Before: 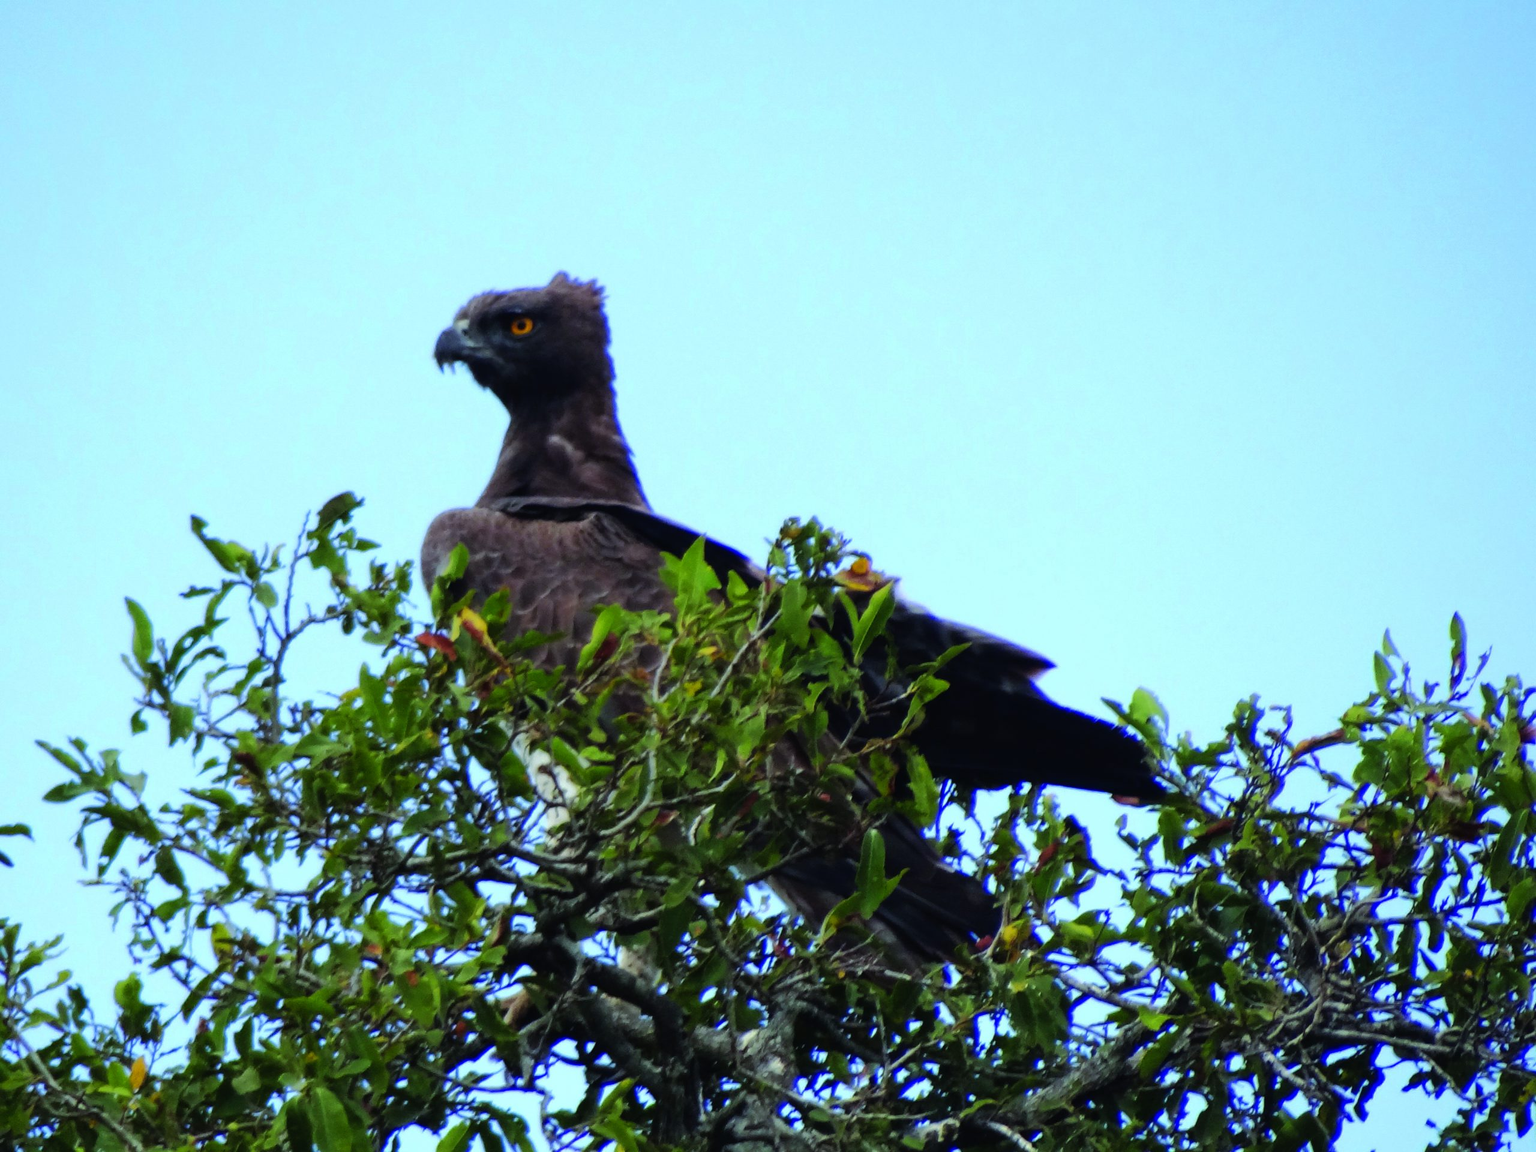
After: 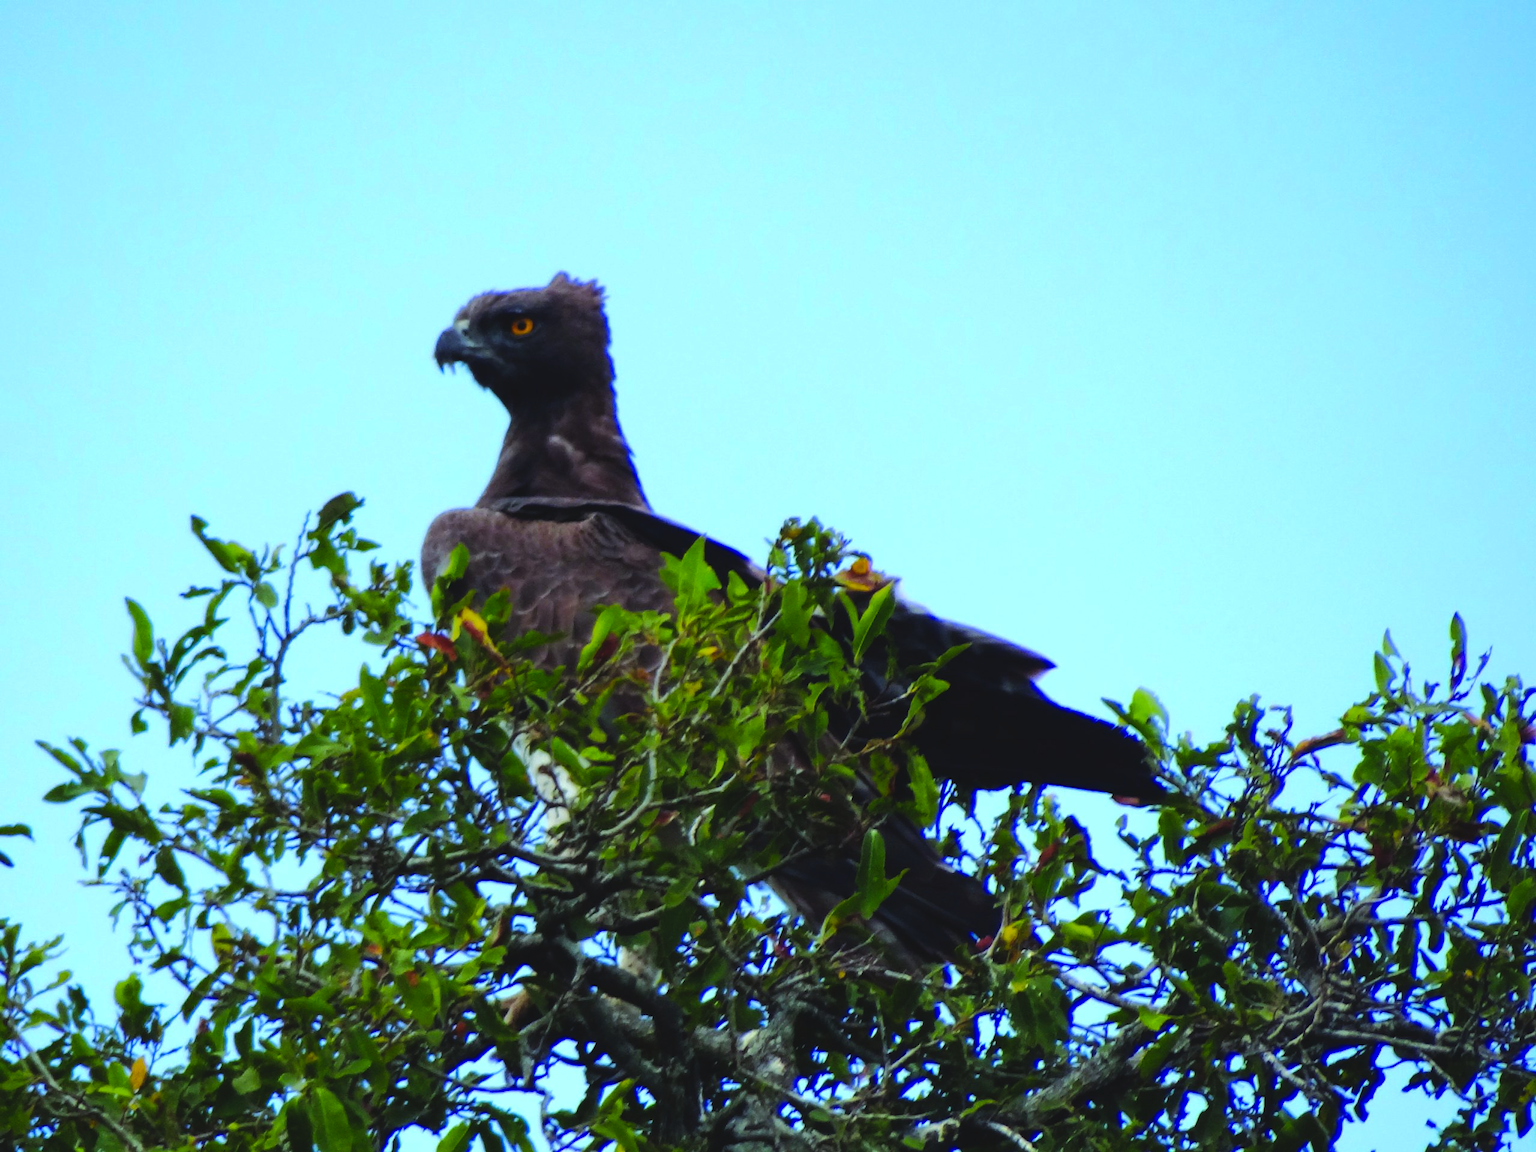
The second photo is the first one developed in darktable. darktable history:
color balance rgb: shadows lift › luminance -20.384%, global offset › luminance 0.705%, perceptual saturation grading › global saturation 19.33%, global vibrance 14.962%
